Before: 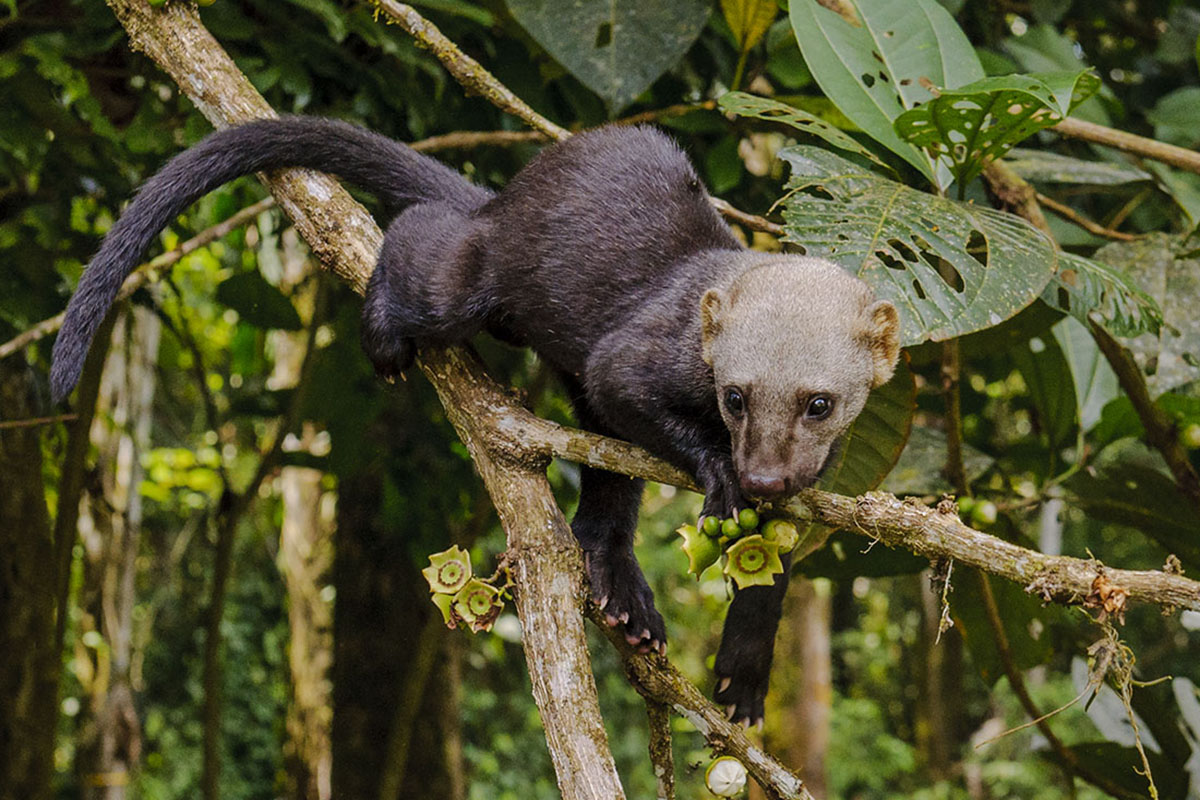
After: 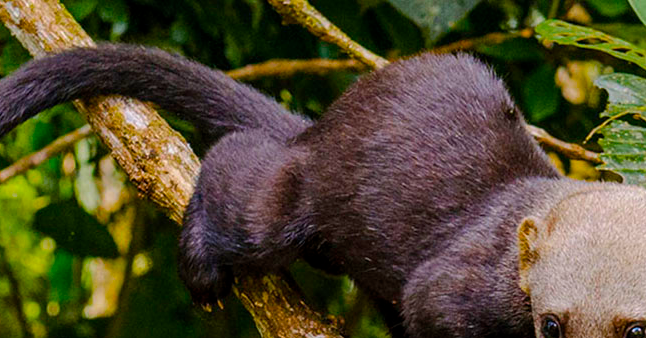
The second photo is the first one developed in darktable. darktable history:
crop: left 15.306%, top 9.065%, right 30.789%, bottom 48.638%
color balance rgb: linear chroma grading › global chroma 15%, perceptual saturation grading › global saturation 30%
